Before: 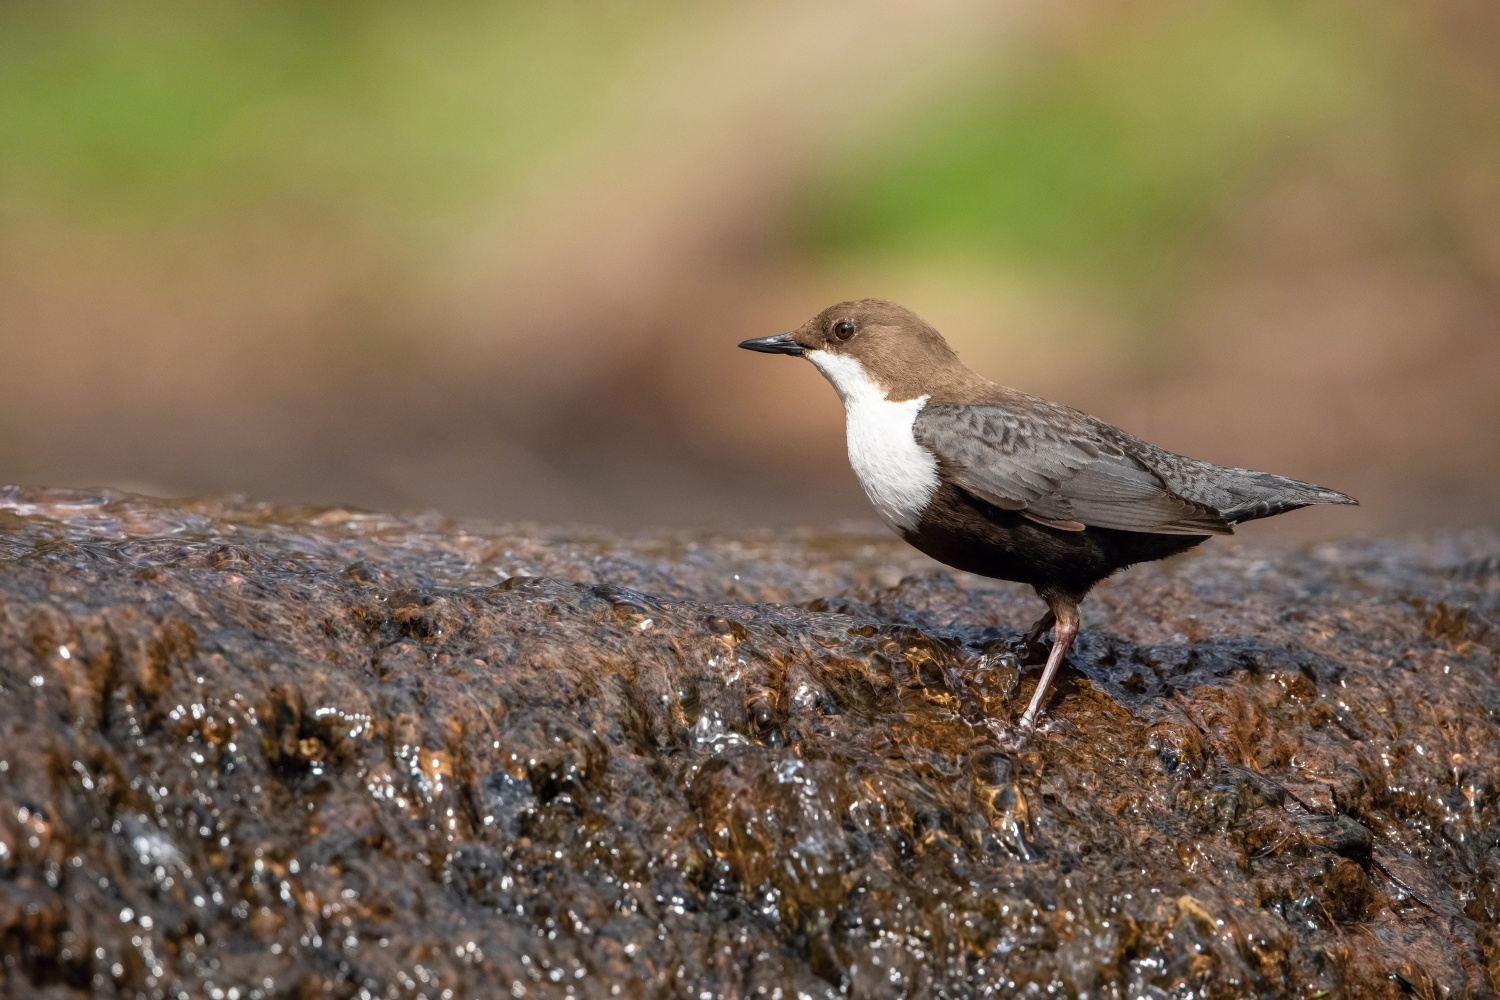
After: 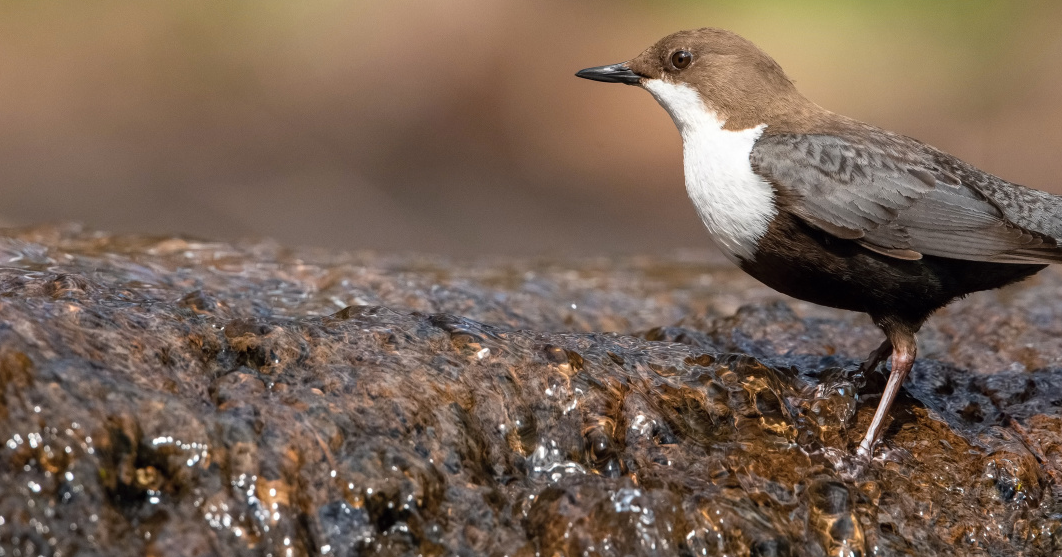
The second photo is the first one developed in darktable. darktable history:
crop: left 10.889%, top 27.107%, right 18.3%, bottom 17.156%
